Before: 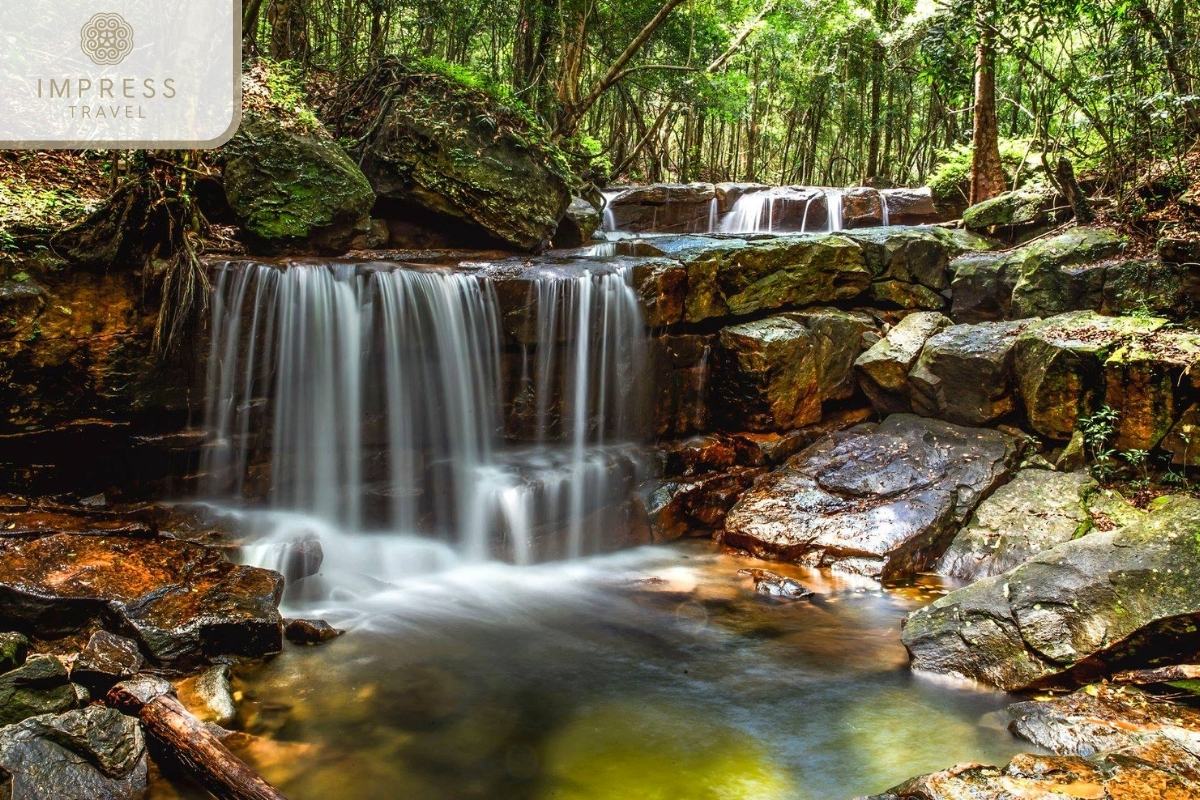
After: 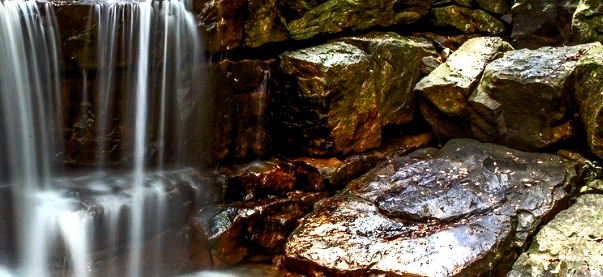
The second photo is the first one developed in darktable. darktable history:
color balance rgb: global offset › luminance -0.509%, perceptual saturation grading › global saturation 0.621%, perceptual saturation grading › highlights -19.999%, perceptual saturation grading › shadows 19.388%, perceptual brilliance grading › global brilliance 14.206%, perceptual brilliance grading › shadows -34.32%, global vibrance 20%
contrast brightness saturation: contrast 0.152, brightness 0.048
crop: left 36.745%, top 34.435%, right 12.966%, bottom 30.869%
